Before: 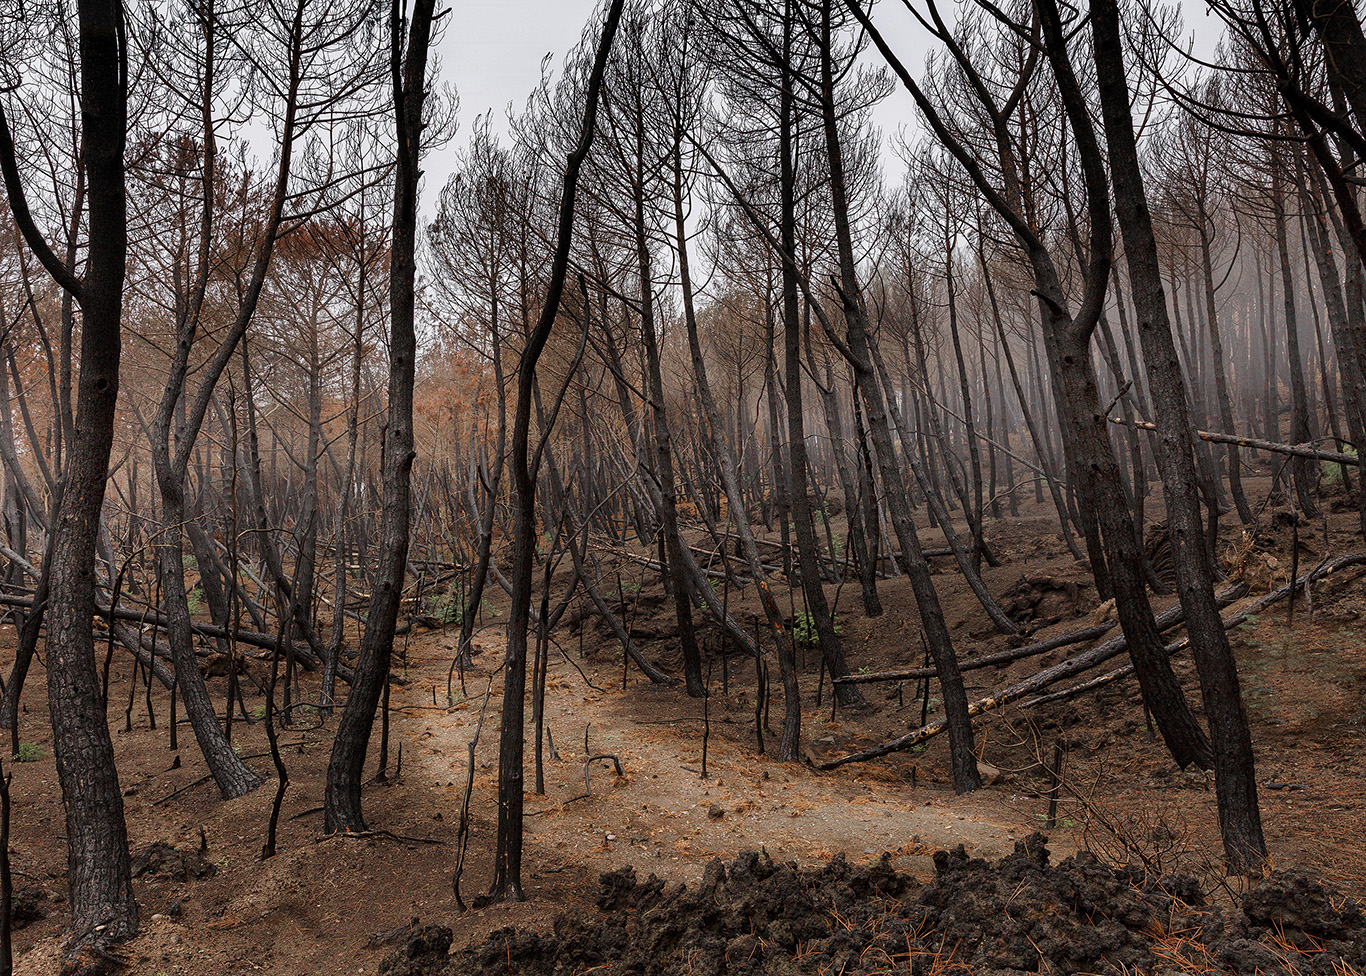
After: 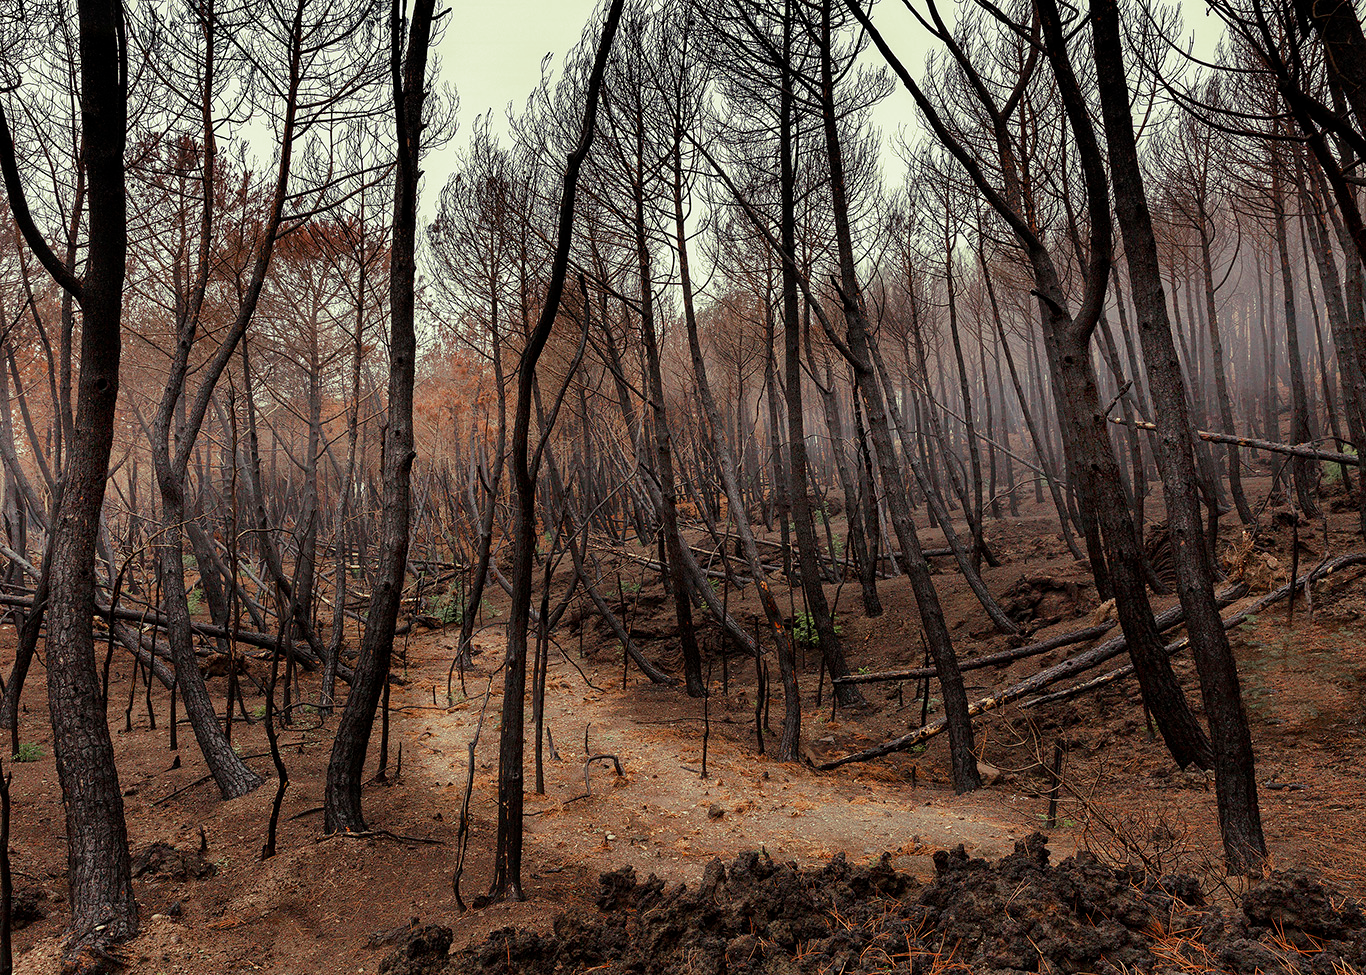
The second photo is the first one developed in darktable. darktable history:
crop: bottom 0.071%
split-toning: shadows › hue 290.82°, shadows › saturation 0.34, highlights › saturation 0.38, balance 0, compress 50%
